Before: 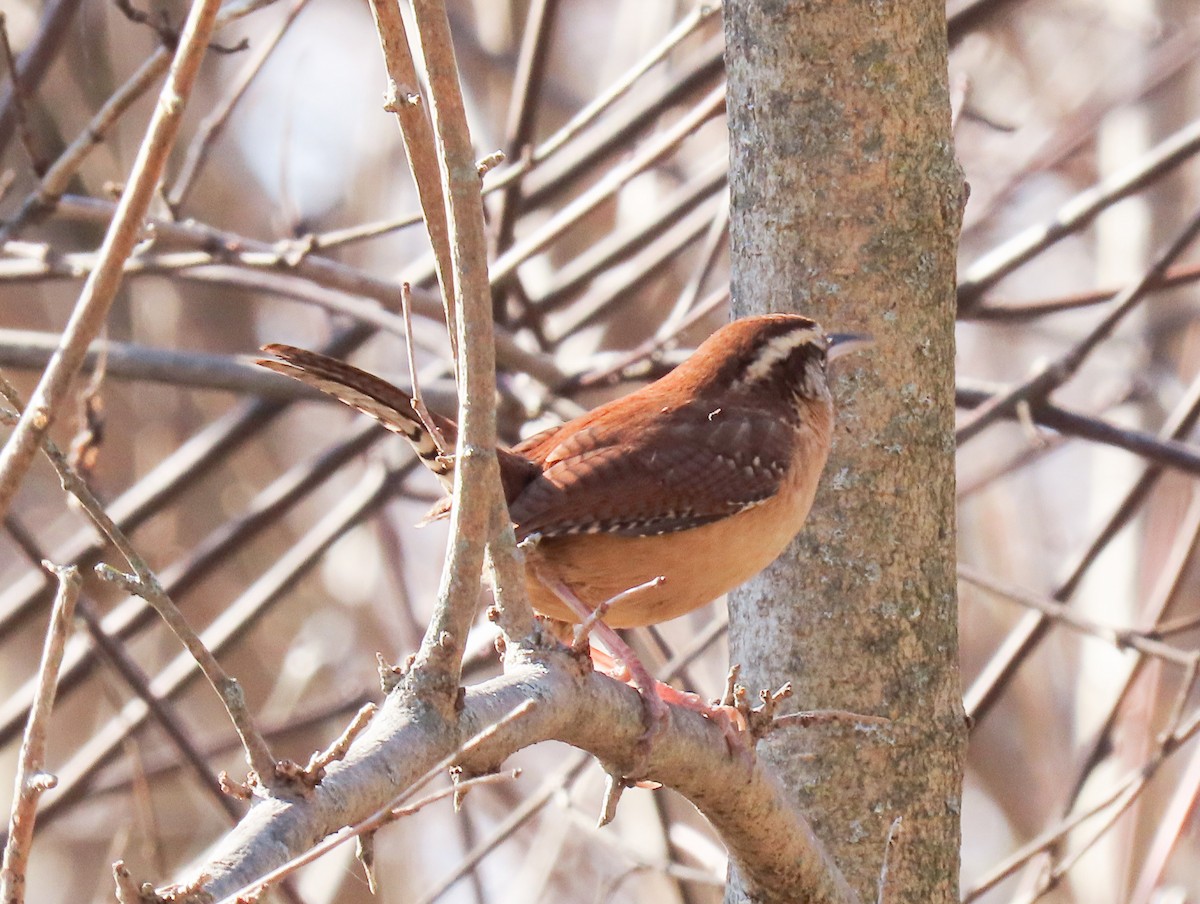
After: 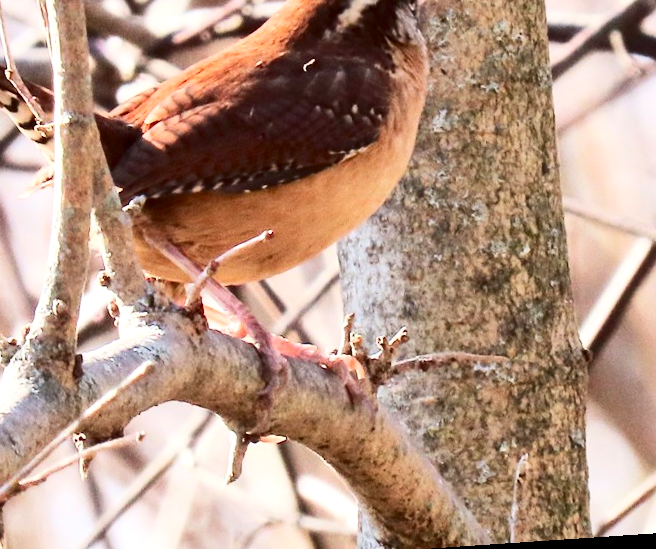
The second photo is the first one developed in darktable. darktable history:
crop: left 34.479%, top 38.822%, right 13.718%, bottom 5.172%
rotate and perspective: rotation -4.2°, shear 0.006, automatic cropping off
exposure: exposure 0.2 EV, compensate highlight preservation false
contrast brightness saturation: contrast 0.32, brightness -0.08, saturation 0.17
